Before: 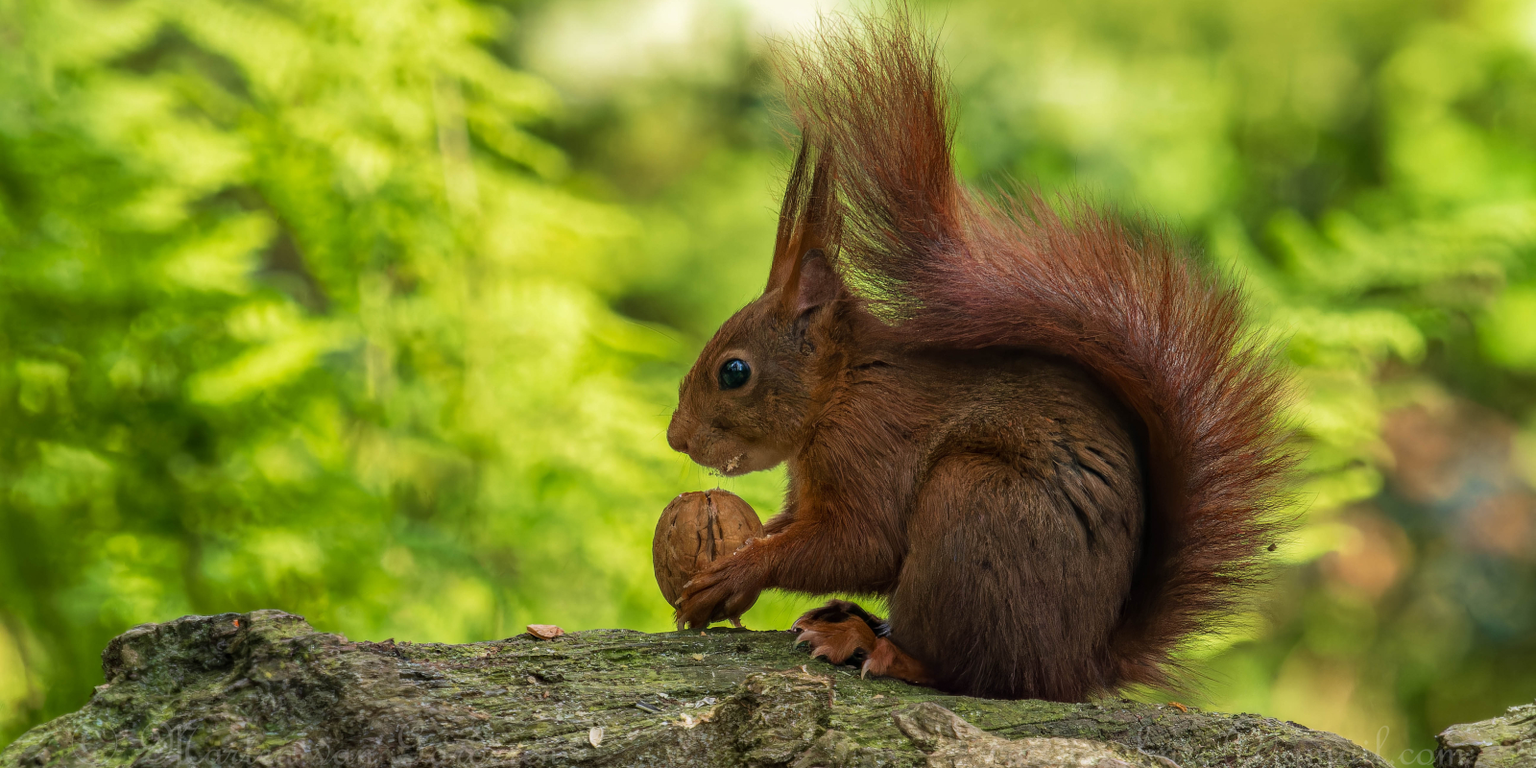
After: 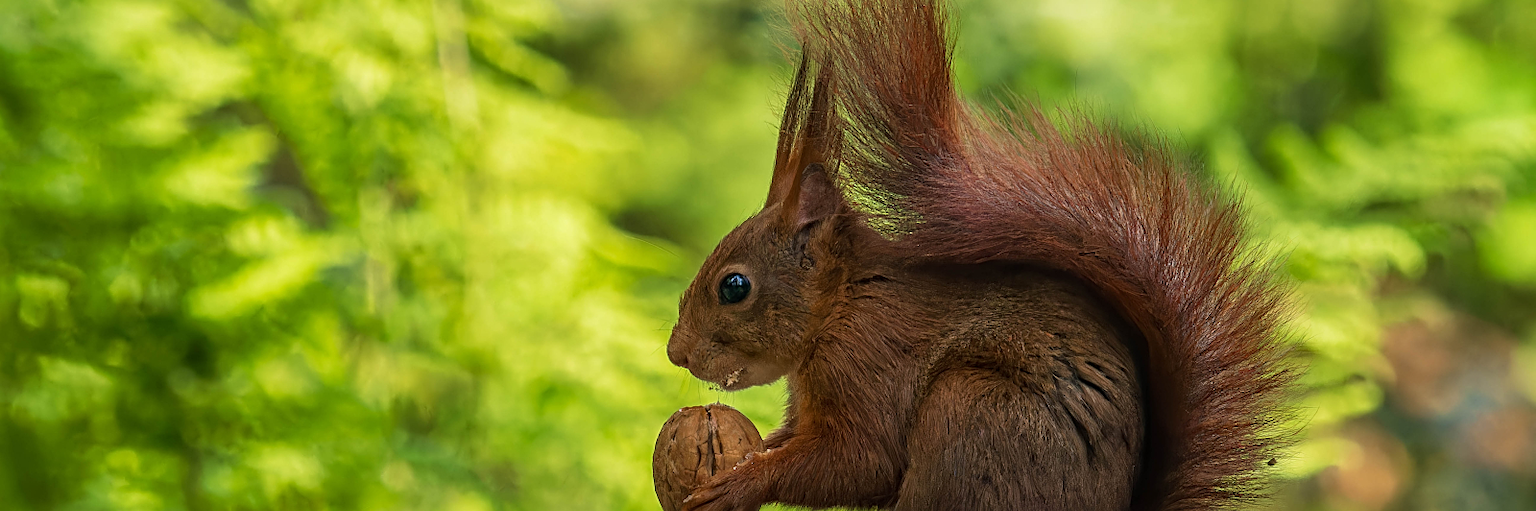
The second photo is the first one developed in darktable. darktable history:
sharpen: on, module defaults
crop: top 11.166%, bottom 22.168%
